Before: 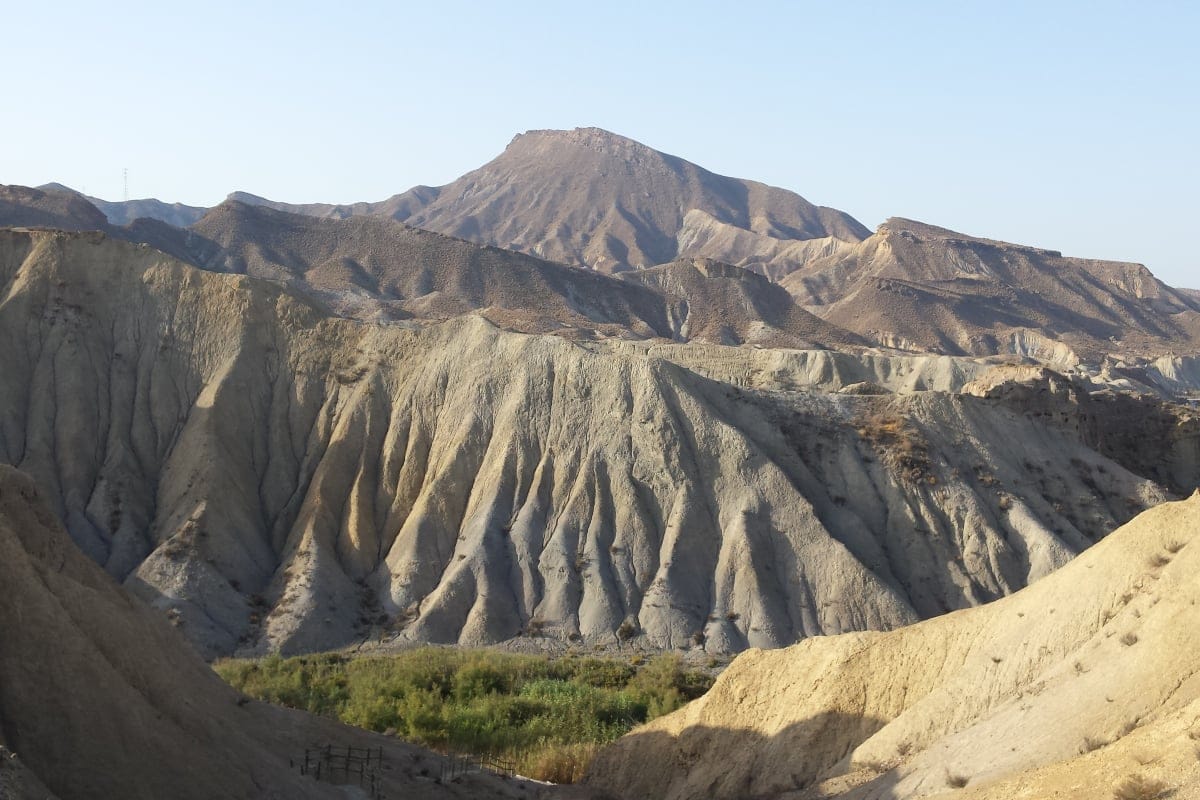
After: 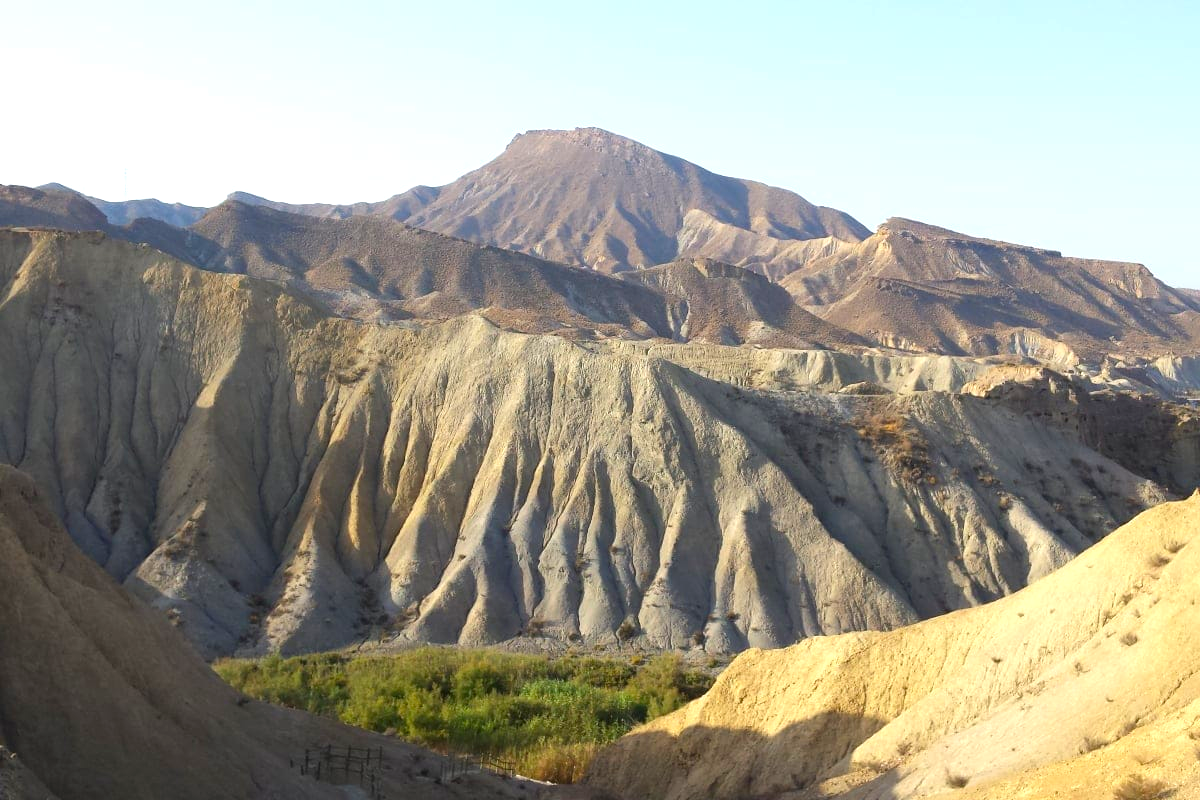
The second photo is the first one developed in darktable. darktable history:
contrast brightness saturation: brightness -0.02, saturation 0.35
exposure: black level correction 0, exposure 0.4 EV, compensate exposure bias true, compensate highlight preservation false
